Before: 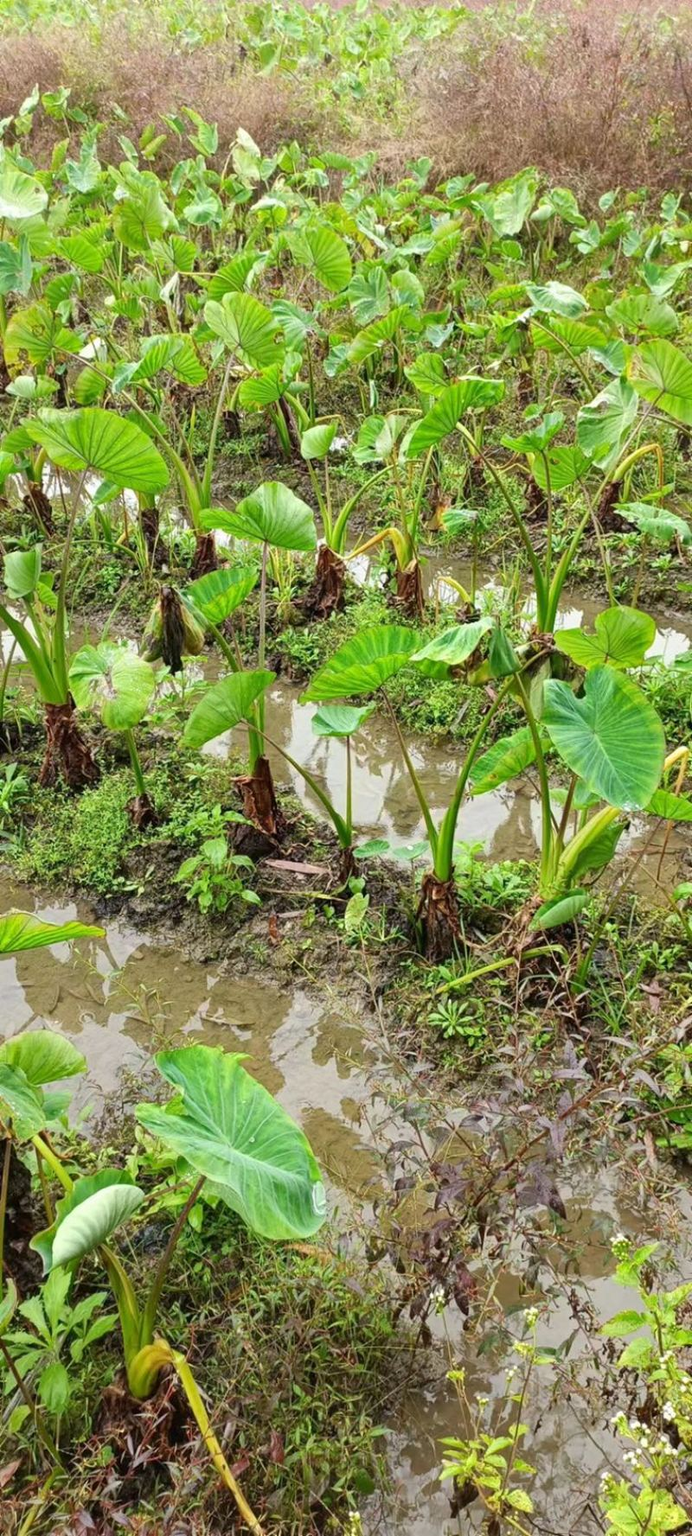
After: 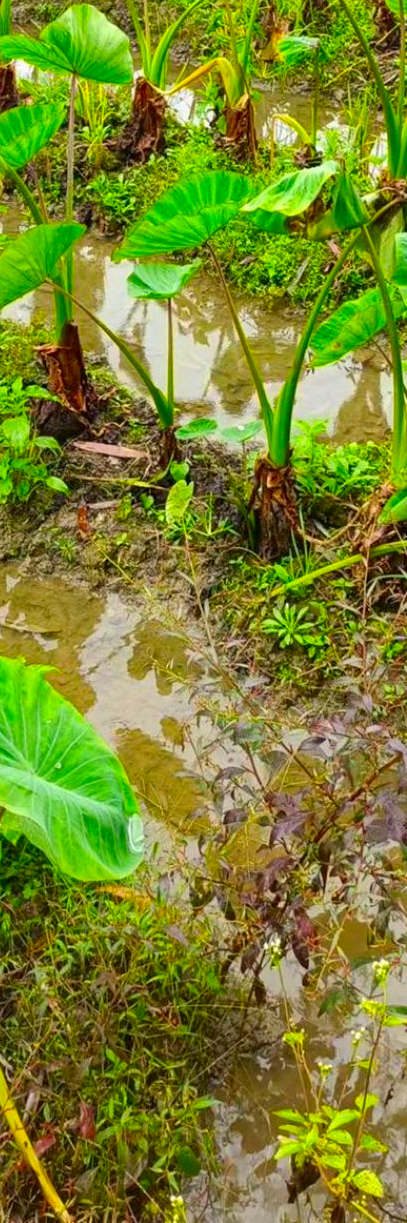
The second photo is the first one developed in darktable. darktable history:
crop and rotate: left 29.237%, top 31.152%, right 19.807%
color contrast: green-magenta contrast 1.55, blue-yellow contrast 1.83
